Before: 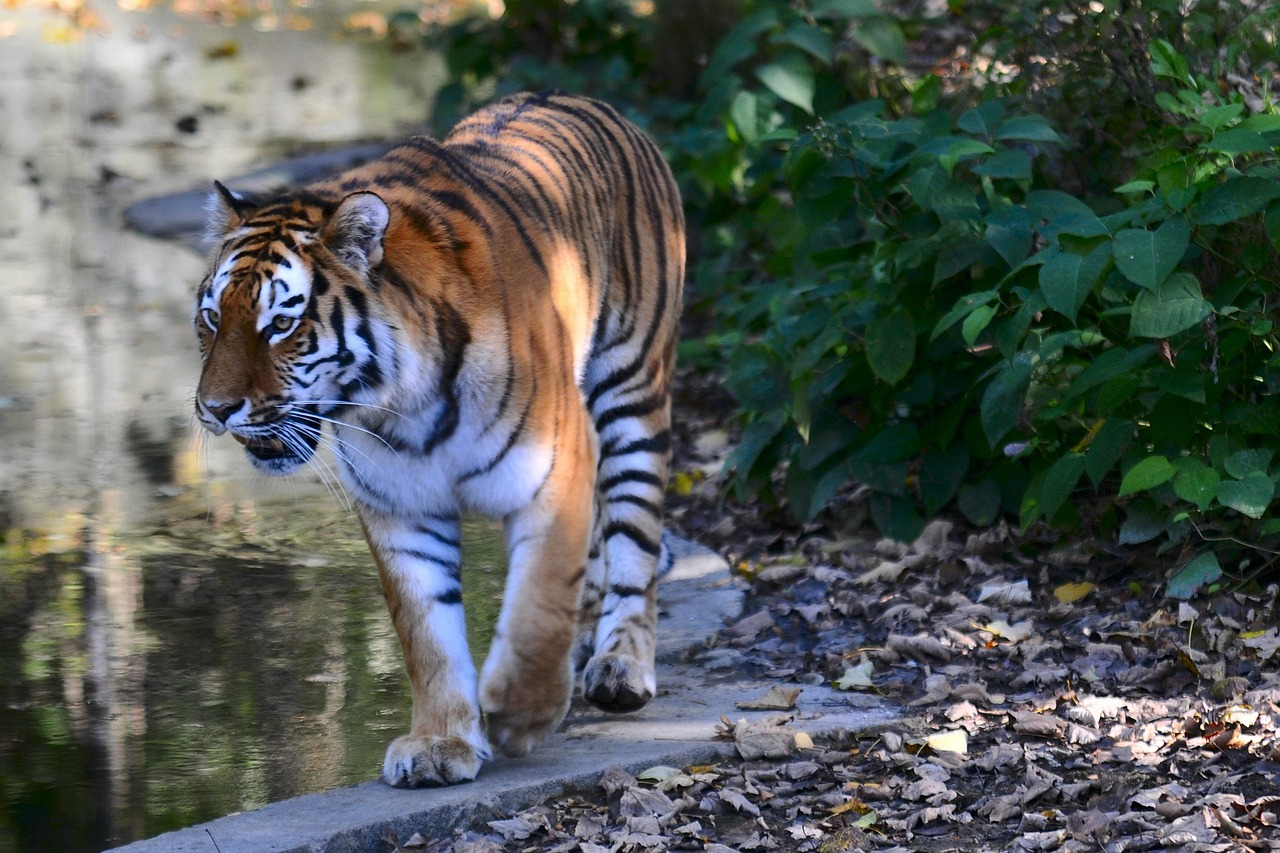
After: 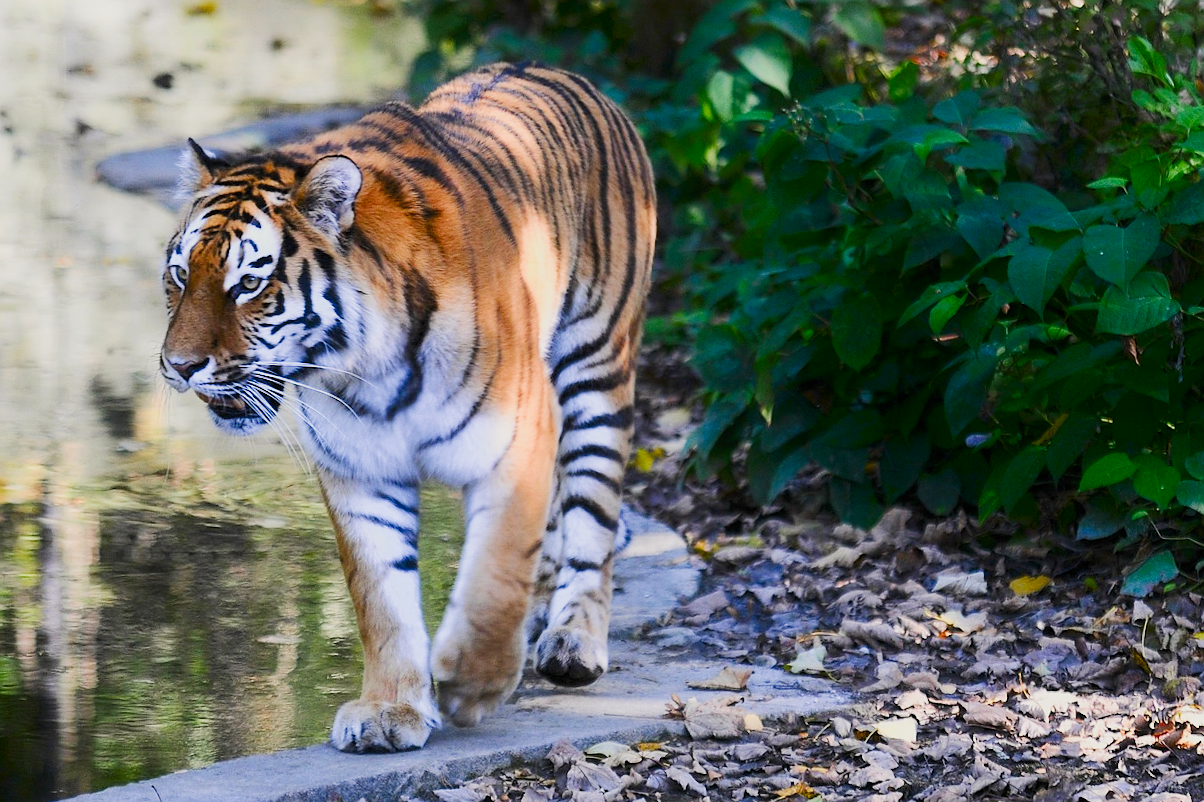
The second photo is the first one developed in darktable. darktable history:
shadows and highlights: shadows -69.34, highlights 35.62, soften with gaussian
filmic rgb: black relative exposure -7.65 EV, white relative exposure 4.56 EV, hardness 3.61, color science v5 (2021), contrast in shadows safe, contrast in highlights safe
sharpen: radius 0.989
color correction: highlights b* 2.97
crop and rotate: angle -2.43°
exposure: exposure 1 EV, compensate highlight preservation false
color balance rgb: perceptual saturation grading › global saturation 31.121%, global vibrance 9.683%
